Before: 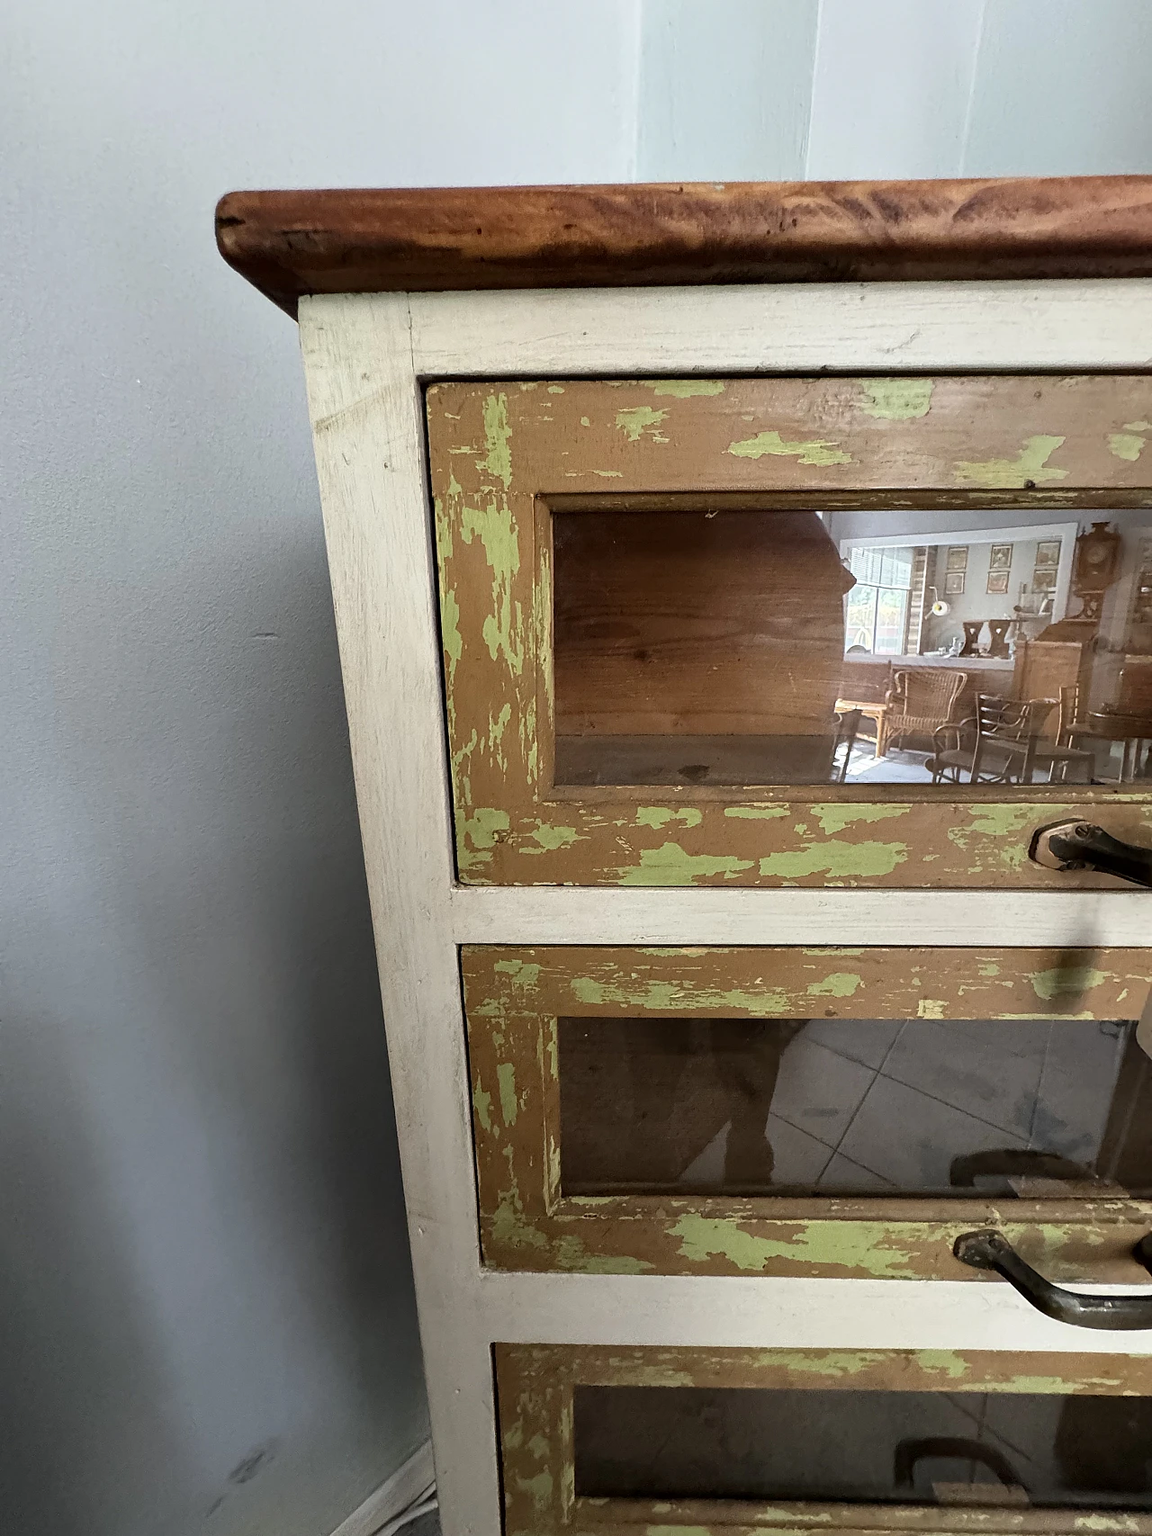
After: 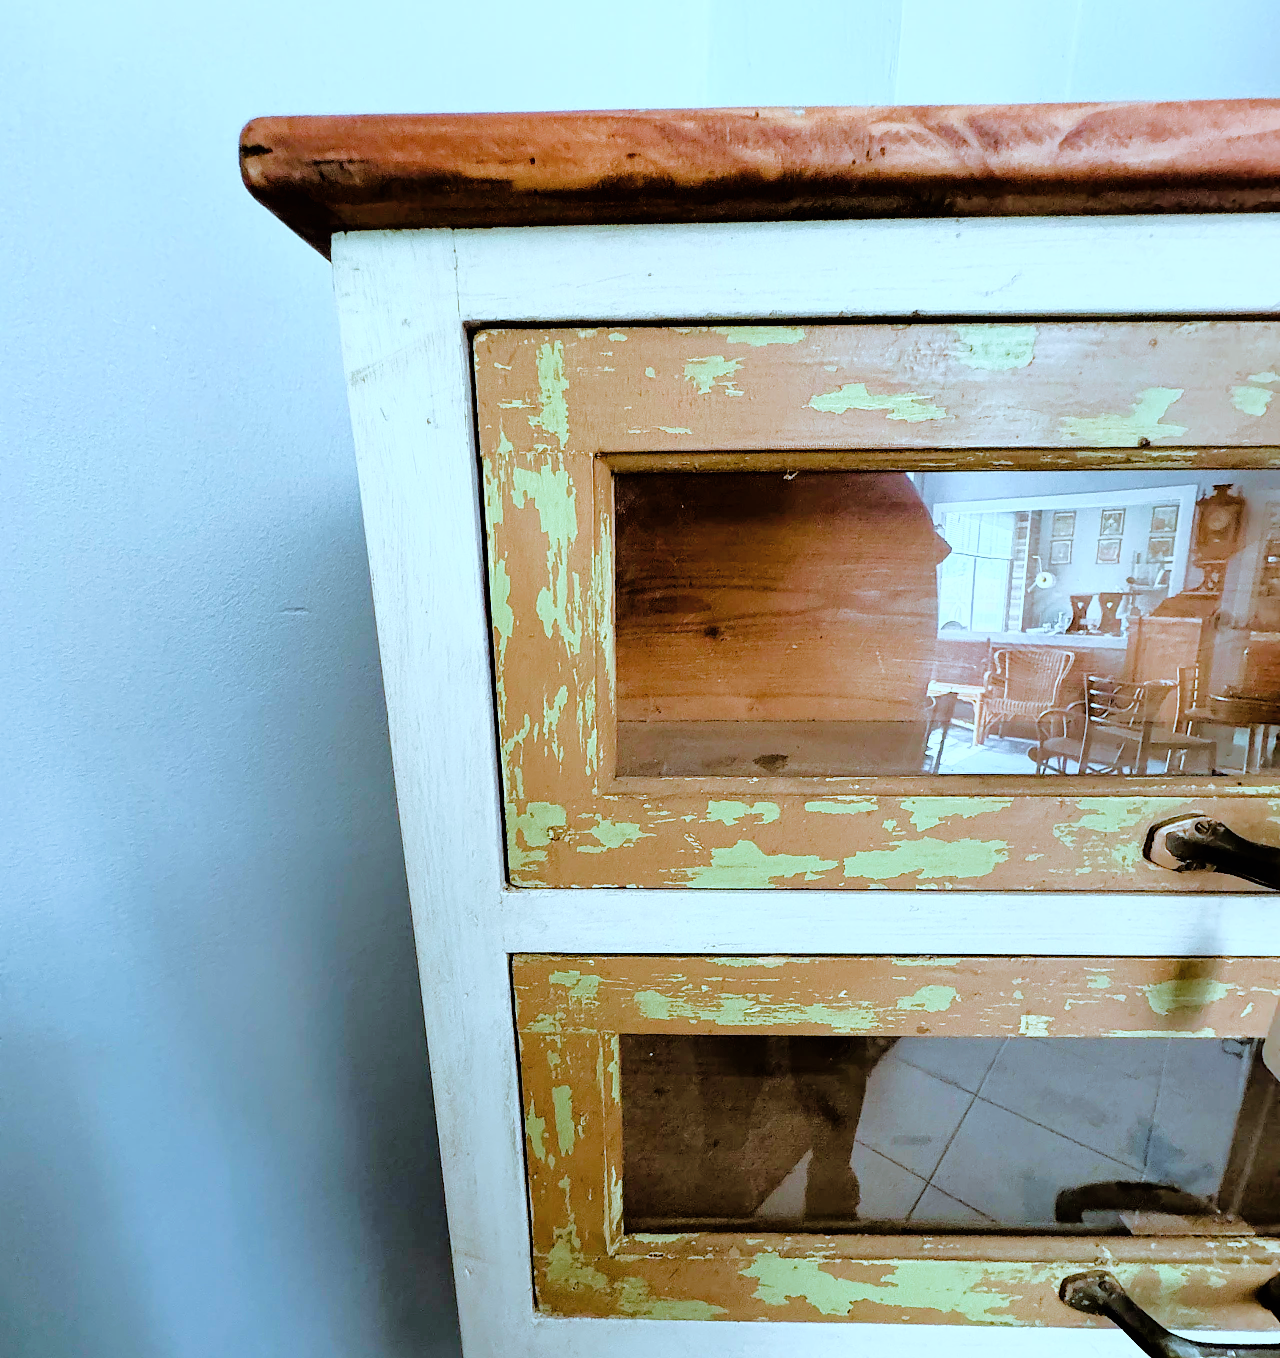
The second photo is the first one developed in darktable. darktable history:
crop and rotate: top 5.668%, bottom 14.764%
velvia: on, module defaults
filmic rgb: black relative exposure -7.65 EV, white relative exposure 4.56 EV, threshold 3.01 EV, hardness 3.61, iterations of high-quality reconstruction 0, enable highlight reconstruction true
color balance rgb: perceptual saturation grading › global saturation 20%, perceptual saturation grading › highlights -49.082%, perceptual saturation grading › shadows 25.471%, global vibrance 26.777%, contrast 5.955%
tone equalizer: -8 EV -0.716 EV, -7 EV -0.674 EV, -6 EV -0.578 EV, -5 EV -0.383 EV, -3 EV 0.384 EV, -2 EV 0.6 EV, -1 EV 0.686 EV, +0 EV 0.777 EV, smoothing diameter 24.9%, edges refinement/feathering 13.55, preserve details guided filter
tone curve: curves: ch0 [(0, 0) (0.003, 0.007) (0.011, 0.011) (0.025, 0.021) (0.044, 0.04) (0.069, 0.07) (0.1, 0.129) (0.136, 0.187) (0.177, 0.254) (0.224, 0.325) (0.277, 0.398) (0.335, 0.461) (0.399, 0.513) (0.468, 0.571) (0.543, 0.624) (0.623, 0.69) (0.709, 0.777) (0.801, 0.86) (0.898, 0.953) (1, 1)], color space Lab, linked channels, preserve colors none
color correction: highlights a* -9.78, highlights b* -21.74
